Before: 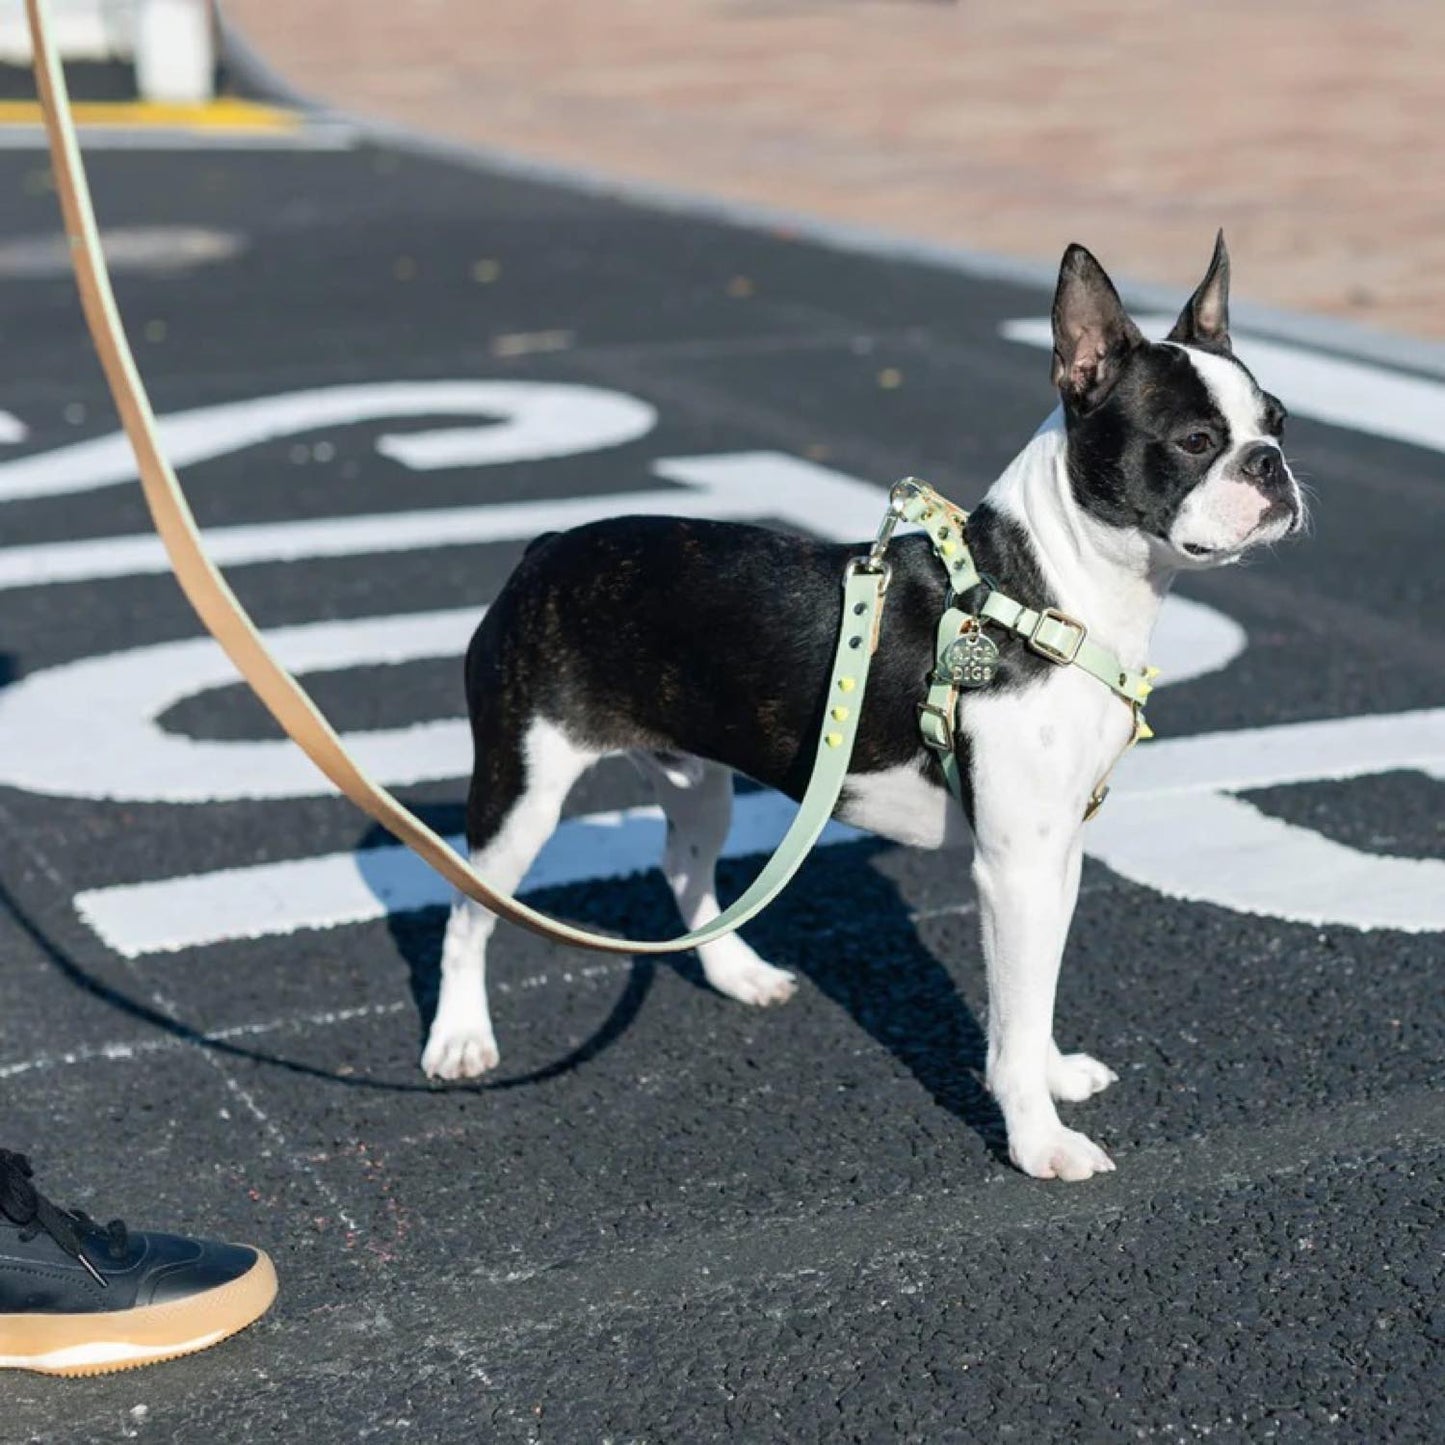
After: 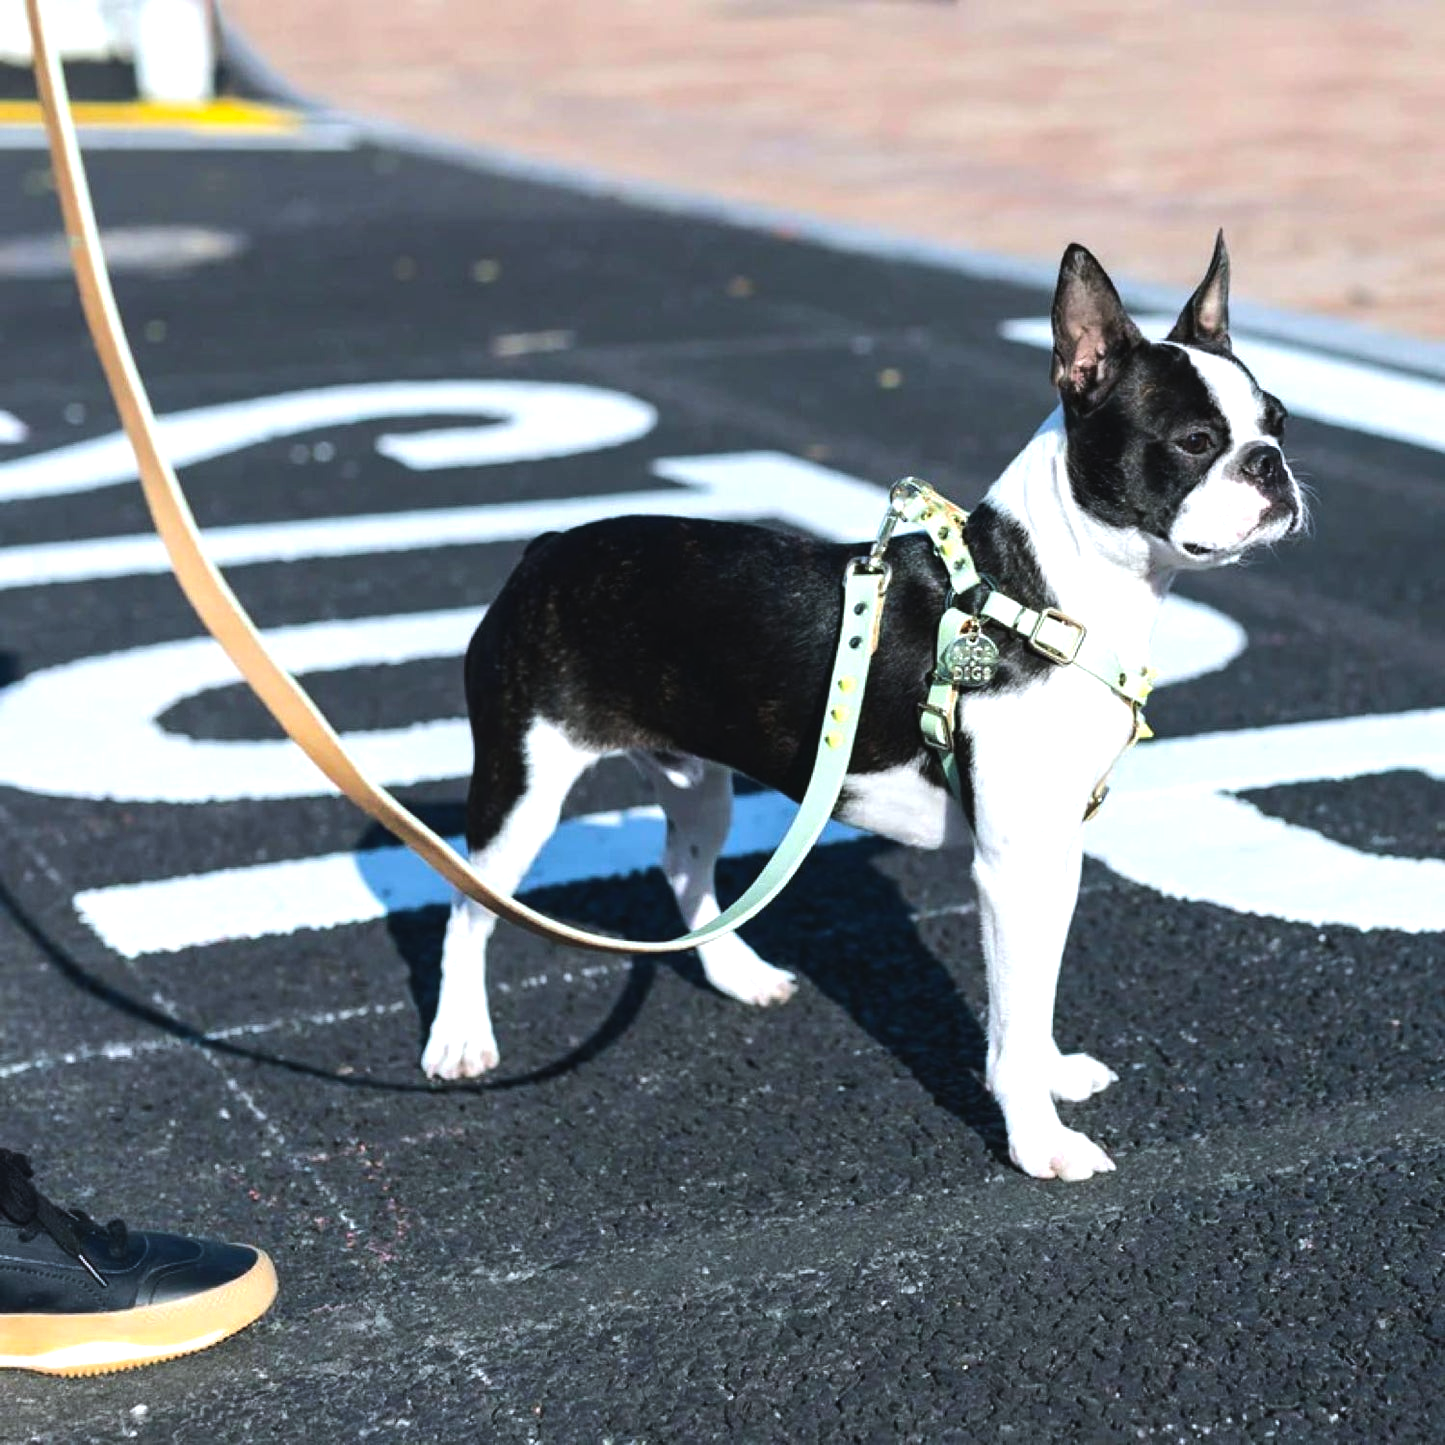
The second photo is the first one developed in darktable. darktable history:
color balance rgb: global offset › luminance 0.71%, perceptual saturation grading › global saturation -11.5%, perceptual brilliance grading › highlights 17.77%, perceptual brilliance grading › mid-tones 31.71%, perceptual brilliance grading › shadows -31.01%, global vibrance 50%
white balance: red 0.976, blue 1.04
